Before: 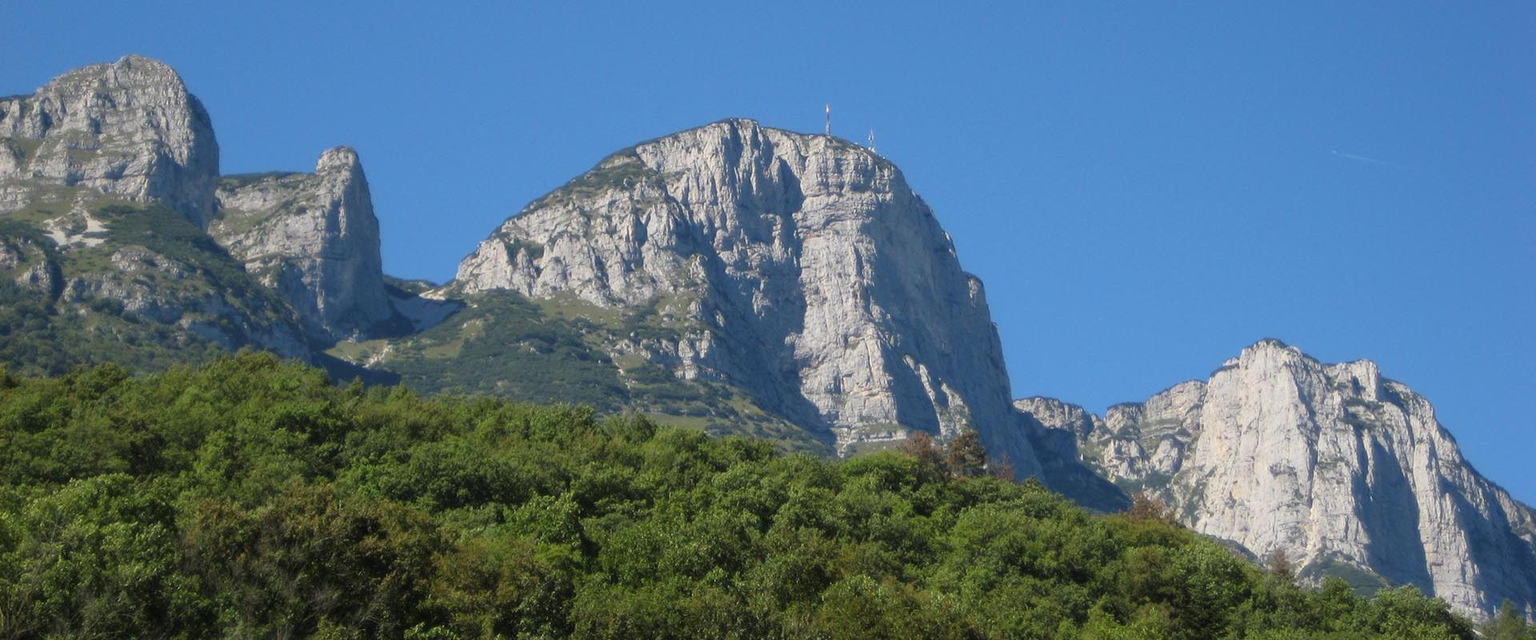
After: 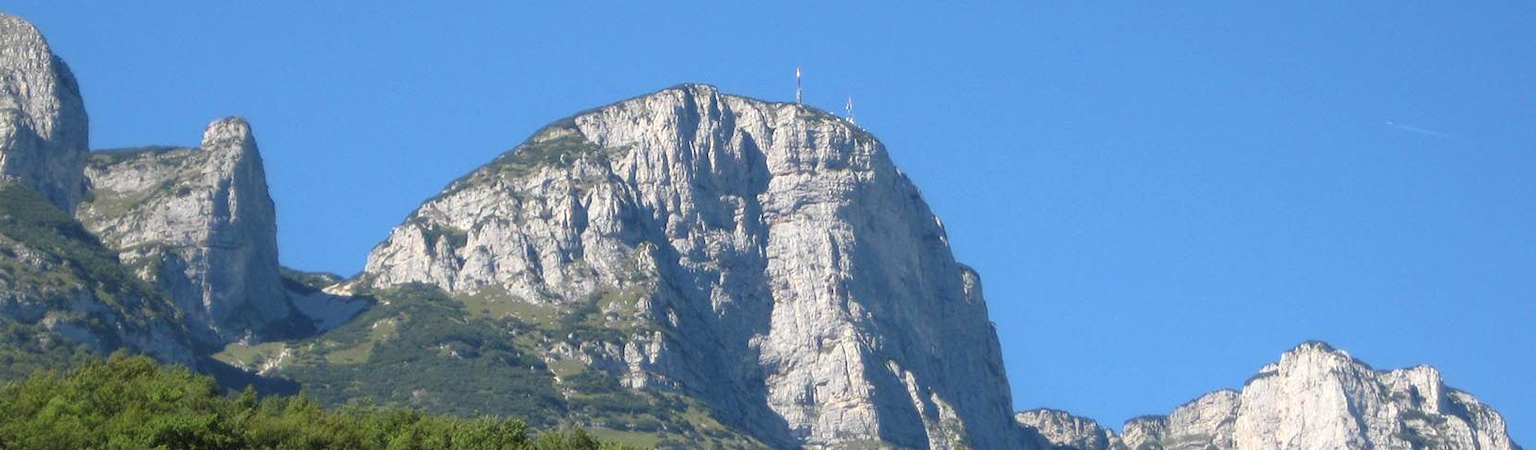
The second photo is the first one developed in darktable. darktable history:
crop and rotate: left 9.367%, top 7.278%, right 4.865%, bottom 32.229%
tone equalizer: -8 EV -0.406 EV, -7 EV -0.371 EV, -6 EV -0.369 EV, -5 EV -0.206 EV, -3 EV 0.222 EV, -2 EV 0.307 EV, -1 EV 0.371 EV, +0 EV 0.405 EV
